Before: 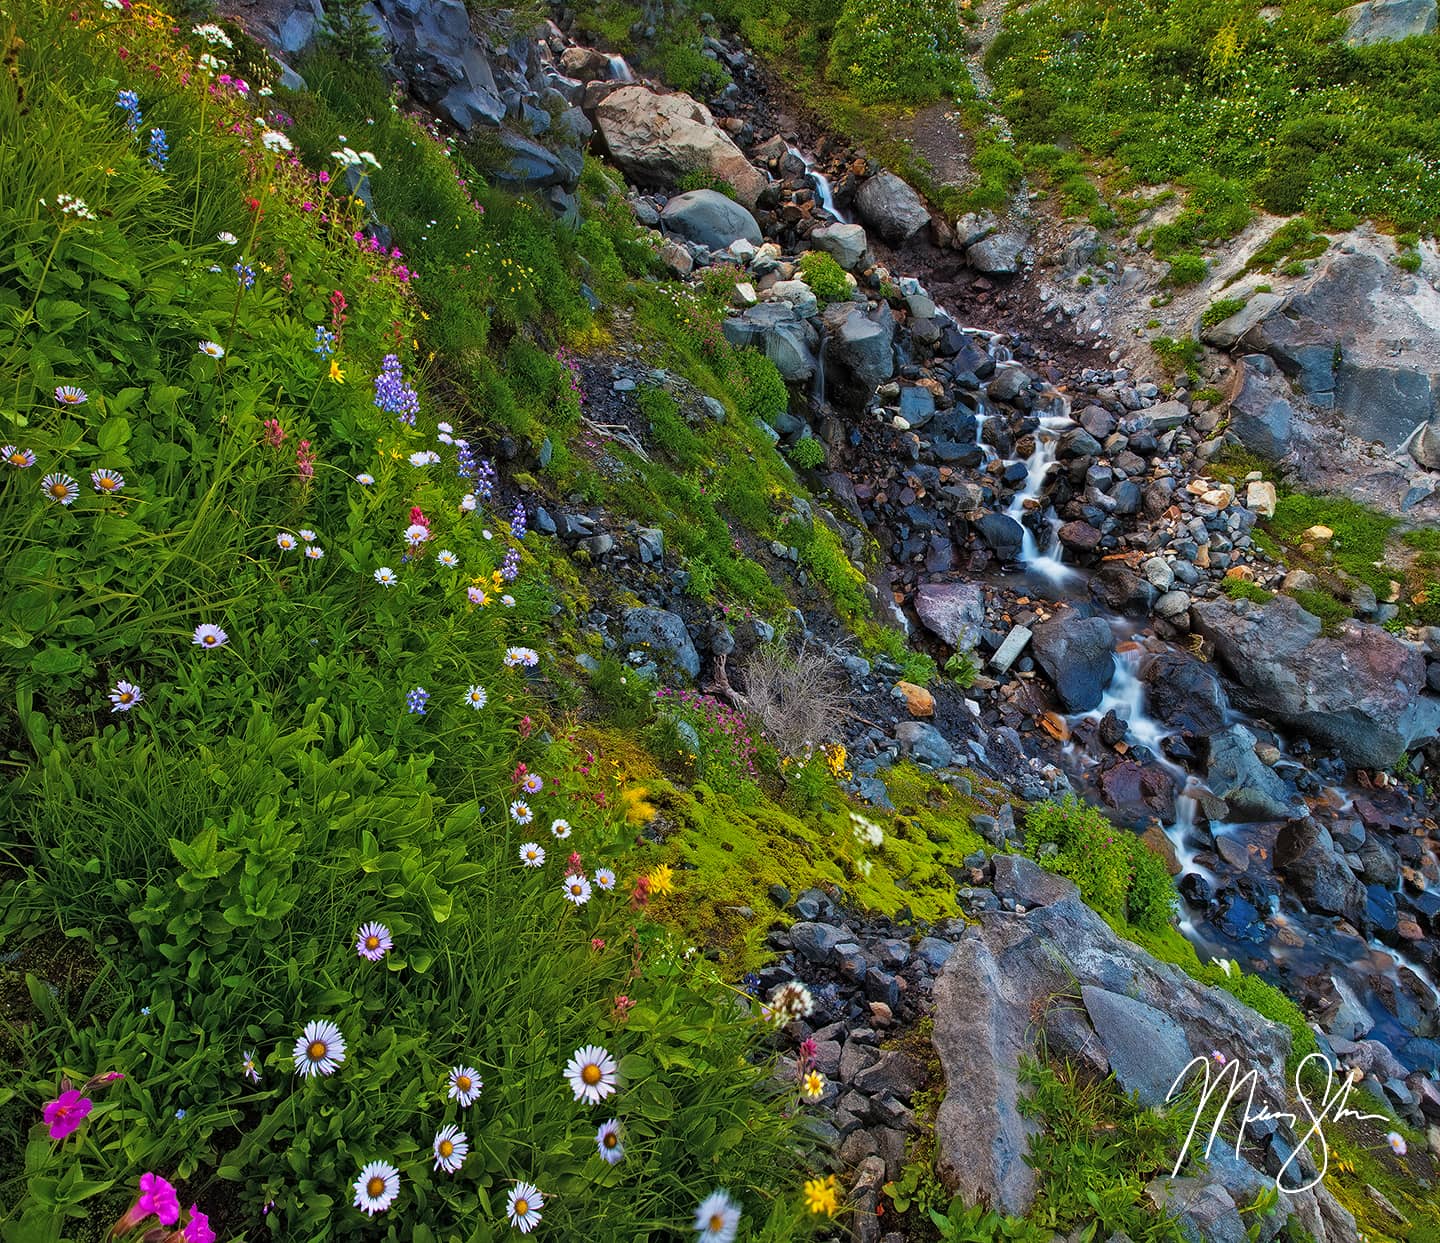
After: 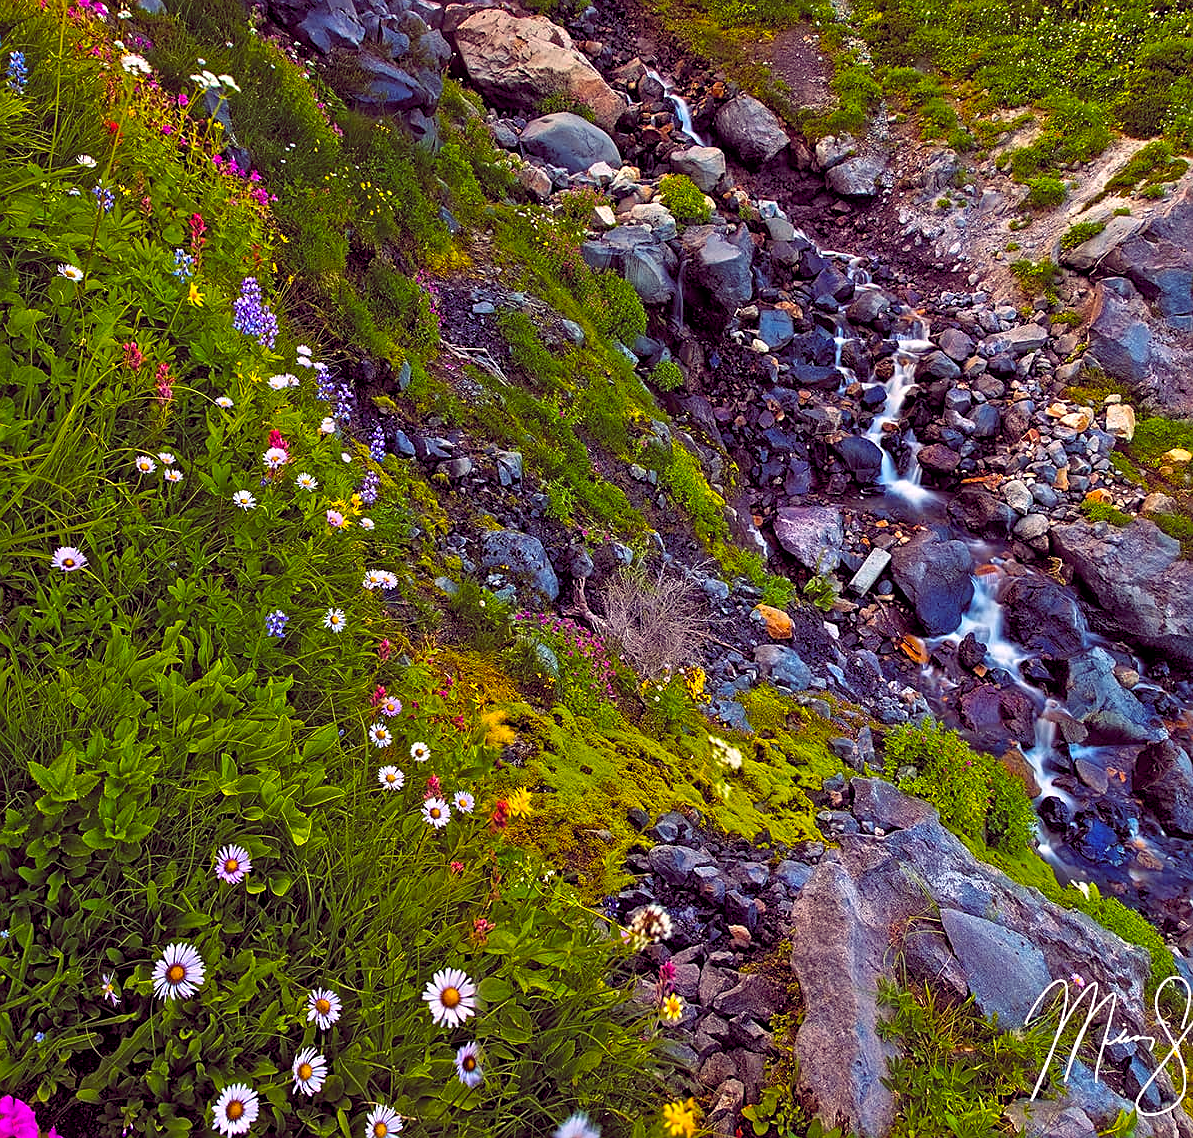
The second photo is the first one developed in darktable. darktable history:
exposure: black level correction 0.001, exposure 0.191 EV, compensate highlight preservation false
crop: left 9.807%, top 6.259%, right 7.334%, bottom 2.177%
sharpen: on, module defaults
color balance rgb: shadows lift › chroma 6.43%, shadows lift › hue 305.74°, highlights gain › chroma 2.43%, highlights gain › hue 35.74°, global offset › chroma 0.28%, global offset › hue 320.29°, linear chroma grading › global chroma 5.5%, perceptual saturation grading › global saturation 30%, contrast 5.15%
